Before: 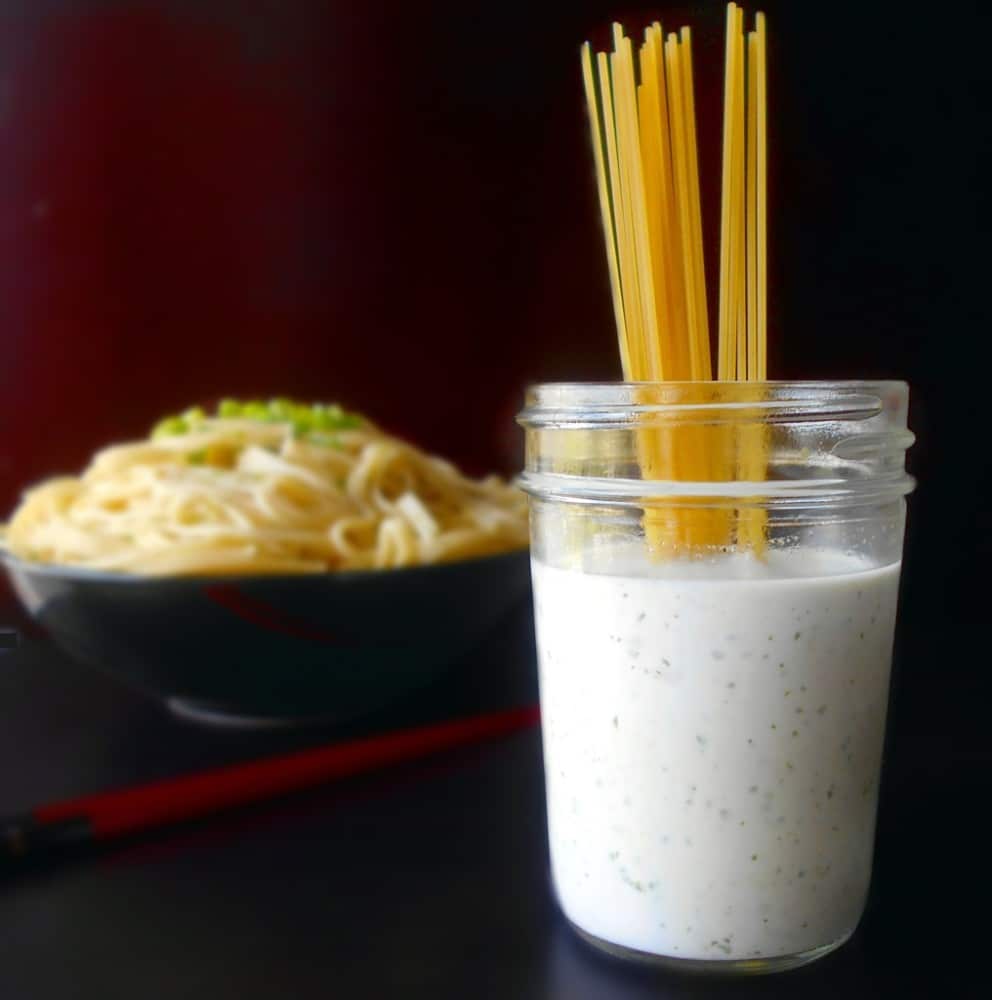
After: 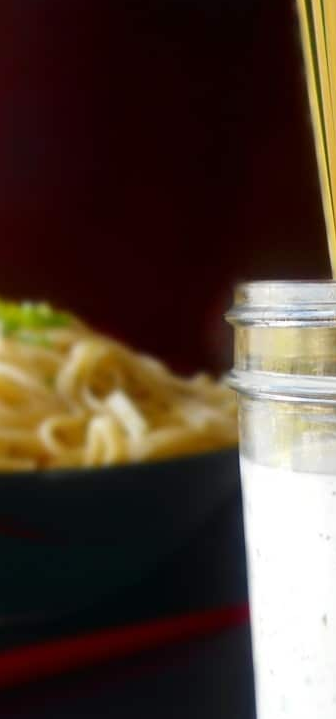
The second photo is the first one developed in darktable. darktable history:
crop and rotate: left 29.435%, top 10.238%, right 36.684%, bottom 17.799%
